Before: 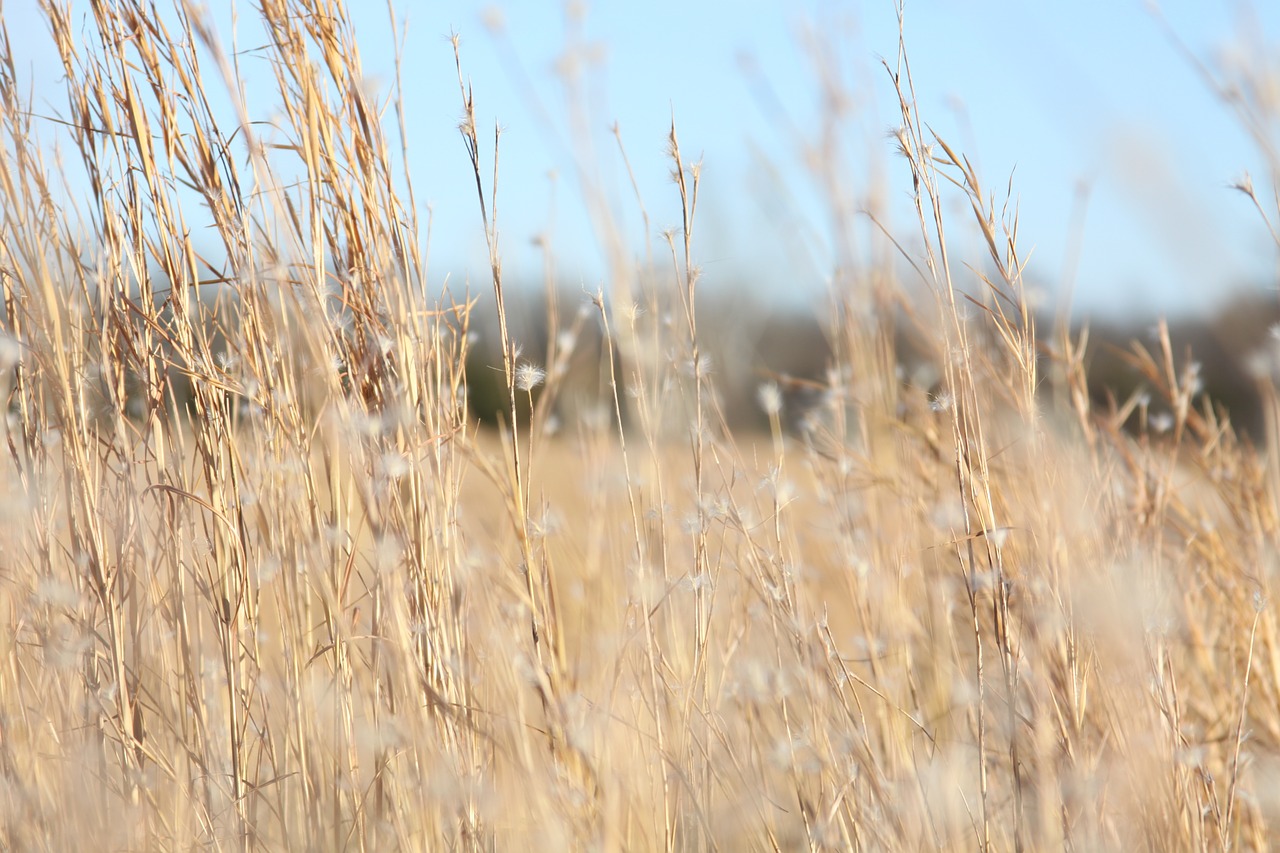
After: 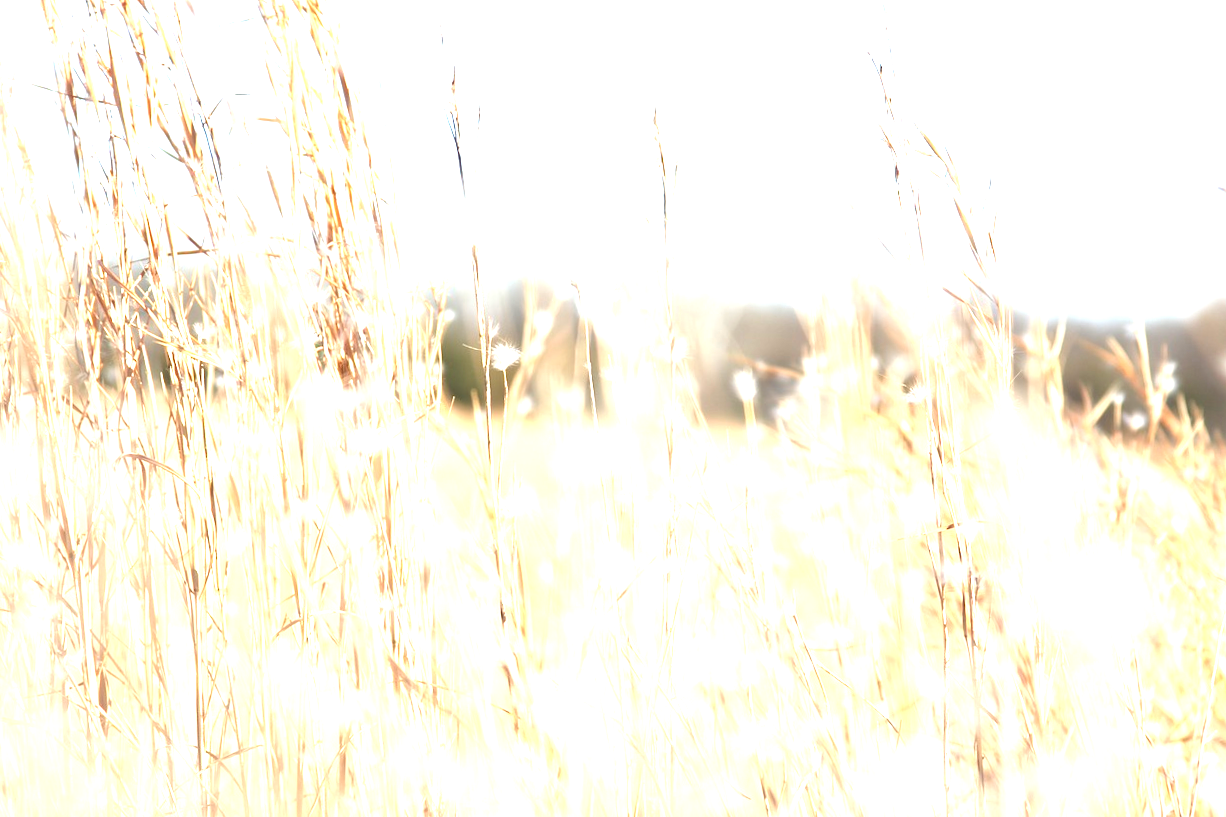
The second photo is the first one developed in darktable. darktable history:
crop and rotate: angle -1.69°
white balance: emerald 1
exposure: black level correction 0, exposure 1.6 EV, compensate exposure bias true, compensate highlight preservation false
tone equalizer: -8 EV -0.55 EV
